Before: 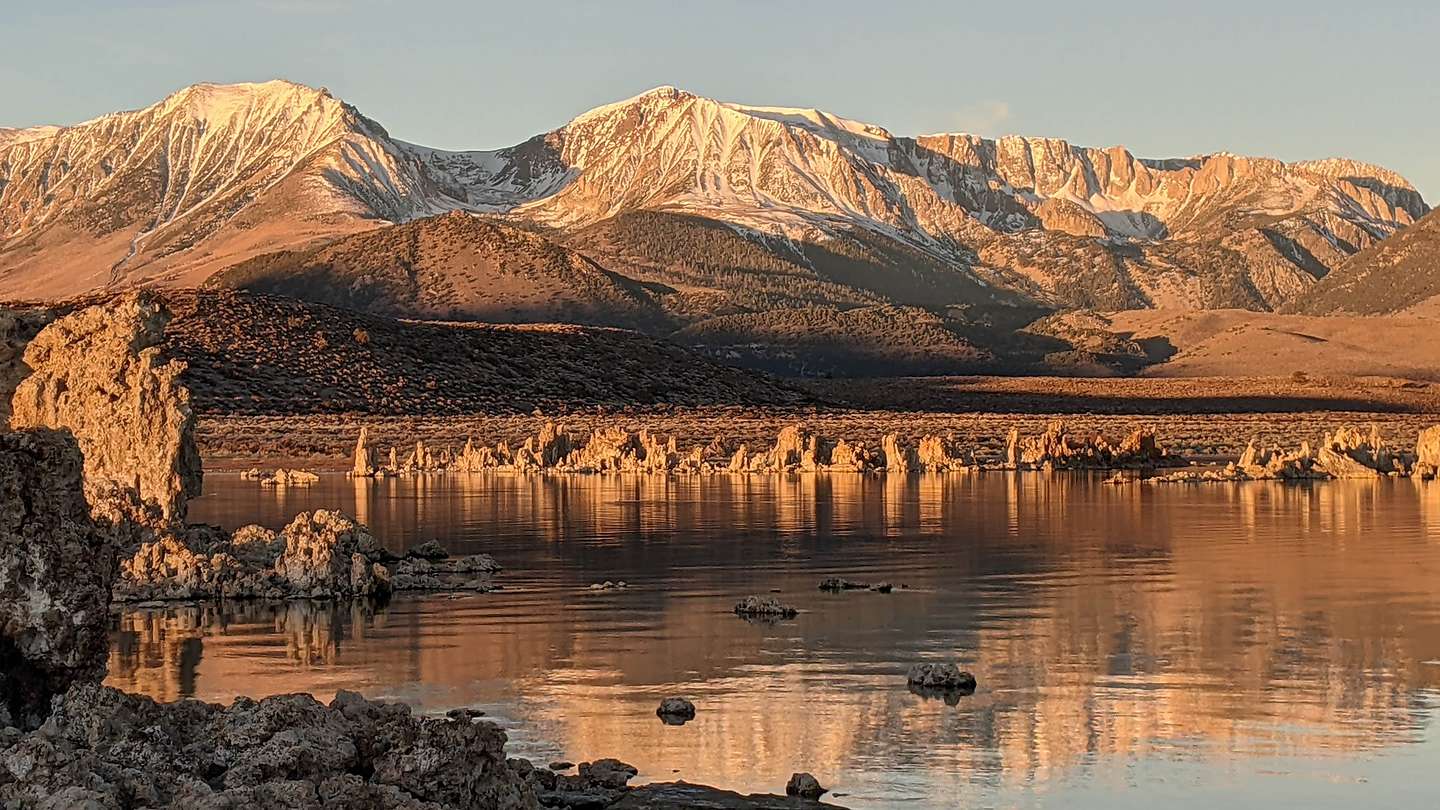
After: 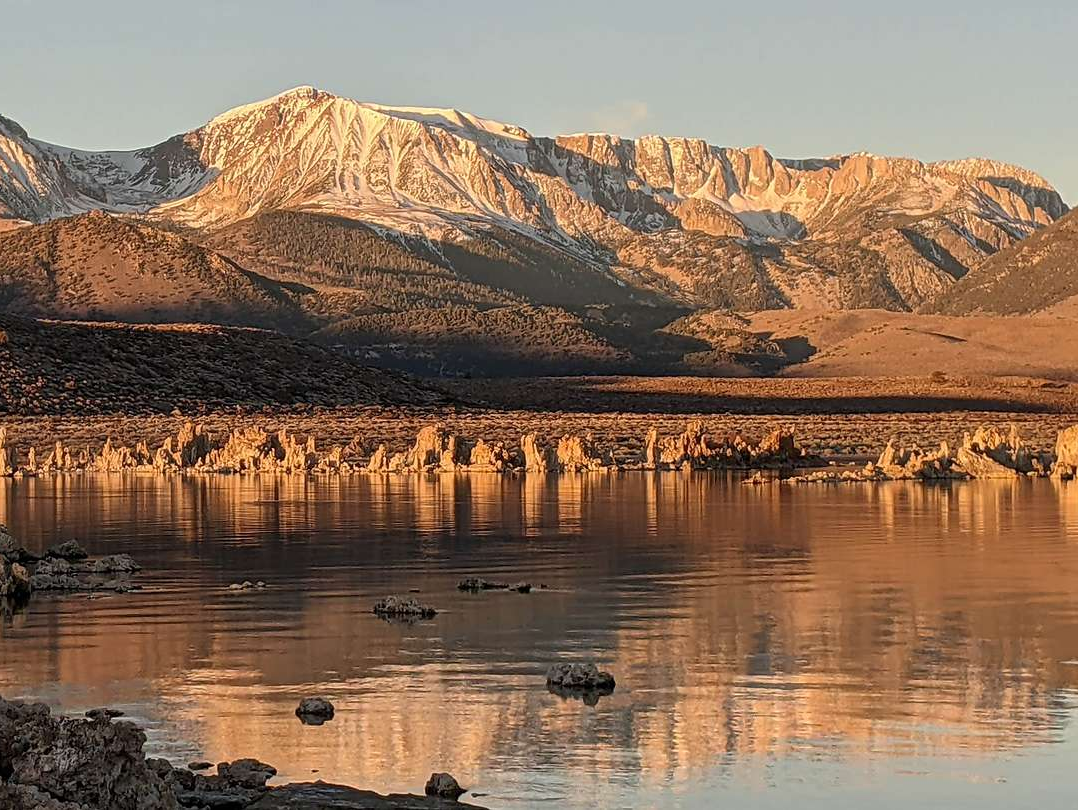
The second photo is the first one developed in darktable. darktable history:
crop and rotate: left 25.092%
